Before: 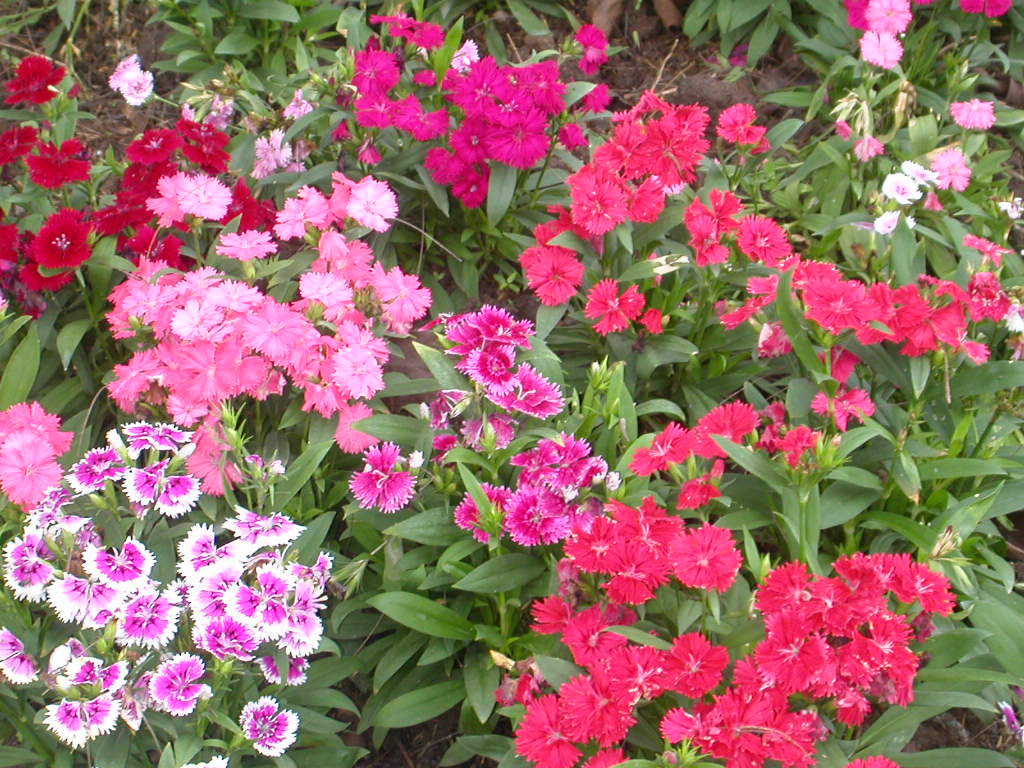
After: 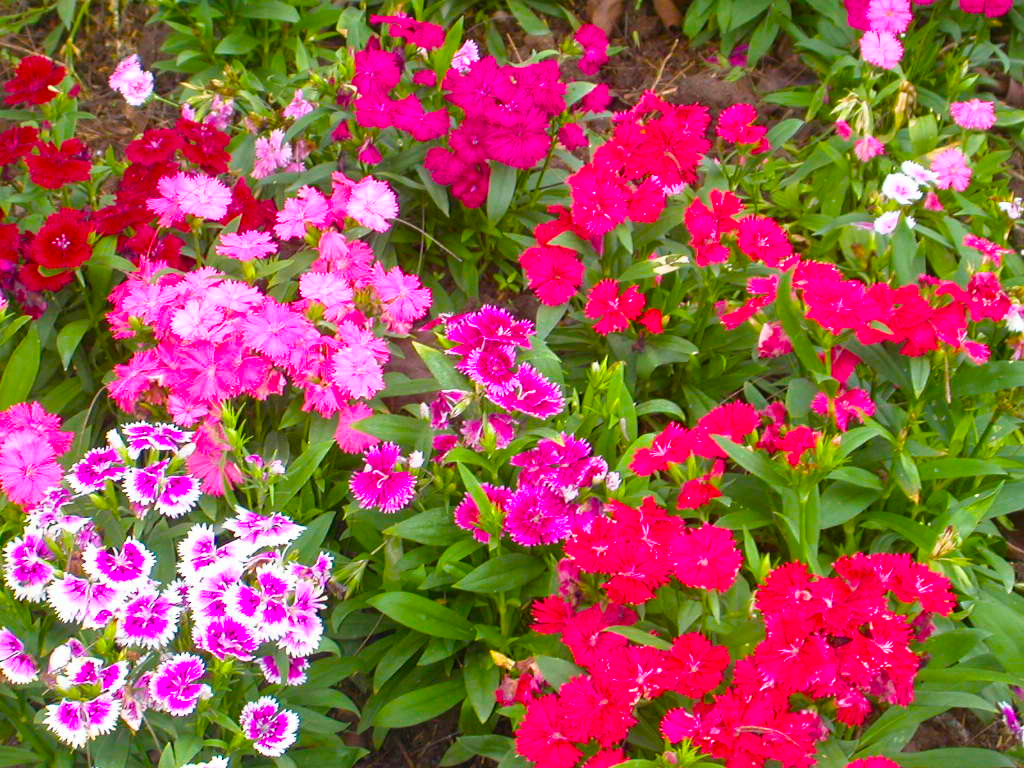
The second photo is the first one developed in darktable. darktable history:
color balance rgb: linear chroma grading › global chroma 14.506%, perceptual saturation grading › global saturation 25.786%, global vibrance 40.943%
